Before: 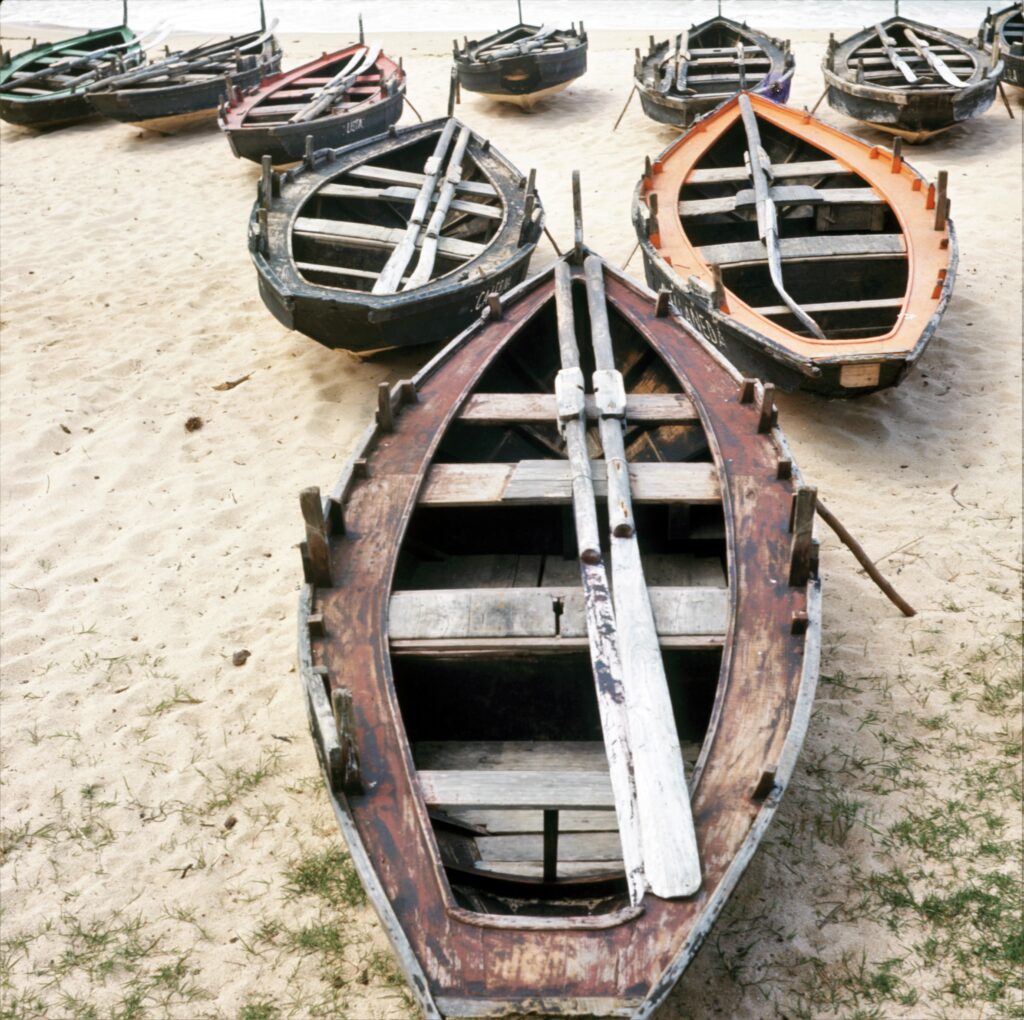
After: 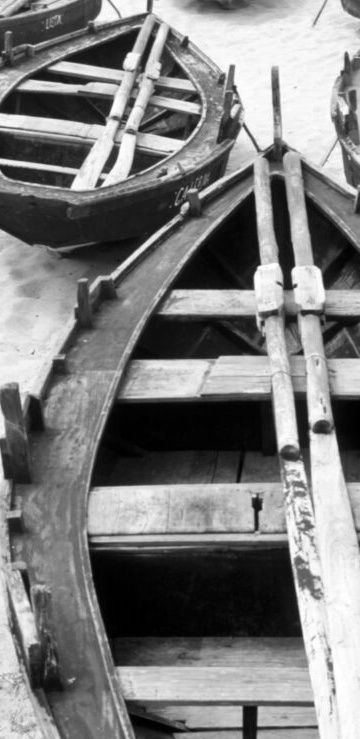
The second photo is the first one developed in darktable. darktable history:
color zones: curves: ch0 [(0.002, 0.593) (0.143, 0.417) (0.285, 0.541) (0.455, 0.289) (0.608, 0.327) (0.727, 0.283) (0.869, 0.571) (1, 0.603)]; ch1 [(0, 0) (0.143, 0) (0.286, 0) (0.429, 0) (0.571, 0) (0.714, 0) (0.857, 0)]
crop and rotate: left 29.476%, top 10.214%, right 35.32%, bottom 17.333%
